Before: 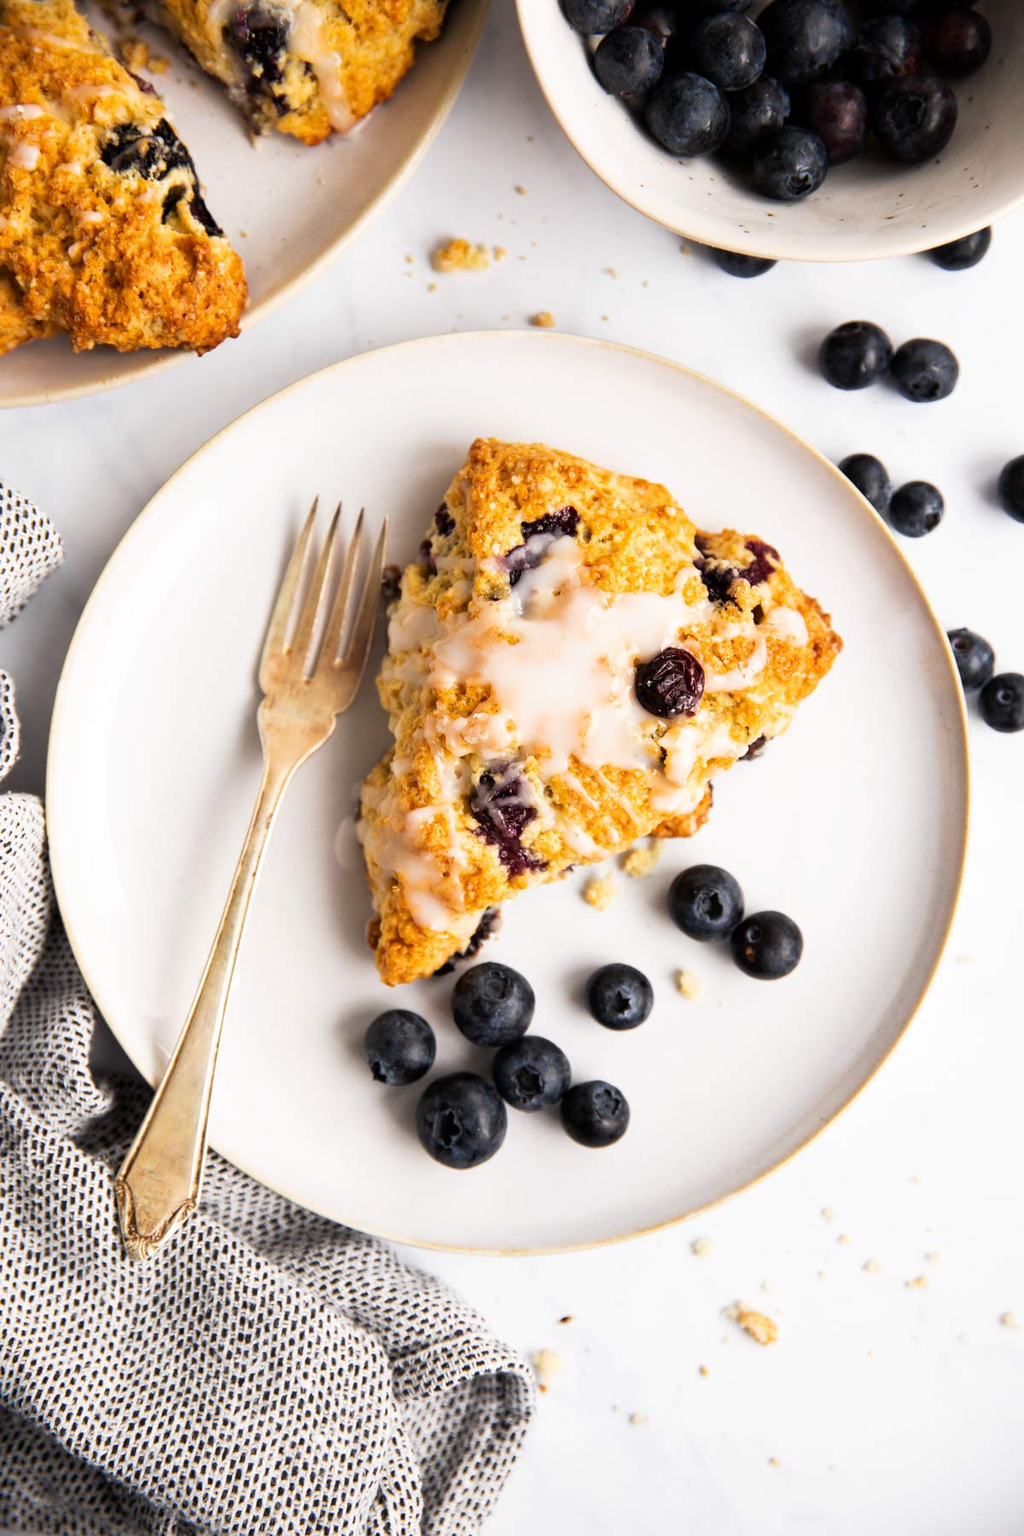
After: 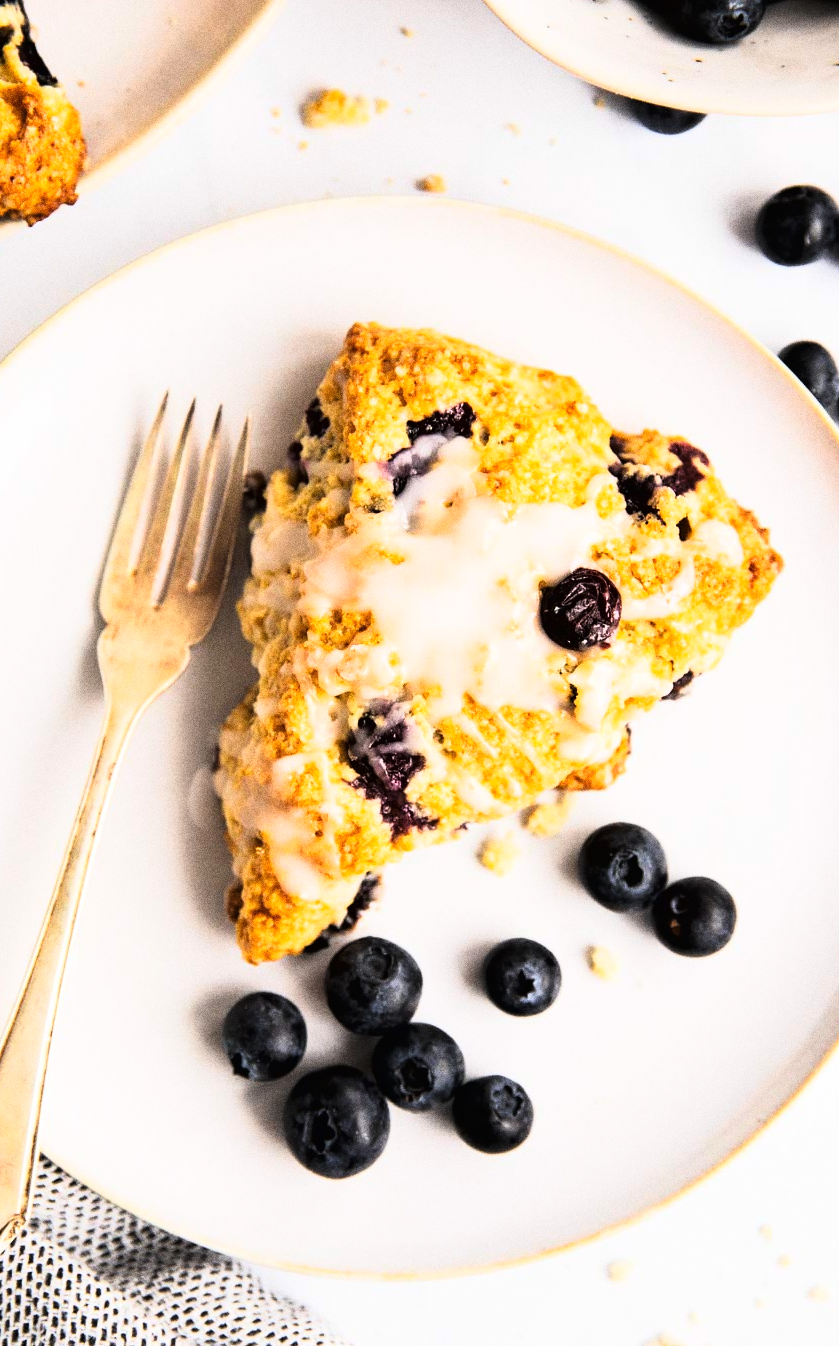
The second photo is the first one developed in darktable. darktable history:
grain: coarseness 0.09 ISO, strength 40%
tone curve: curves: ch0 [(0.016, 0.011) (0.084, 0.026) (0.469, 0.508) (0.721, 0.862) (1, 1)], color space Lab, linked channels, preserve colors none
crop and rotate: left 17.046%, top 10.659%, right 12.989%, bottom 14.553%
